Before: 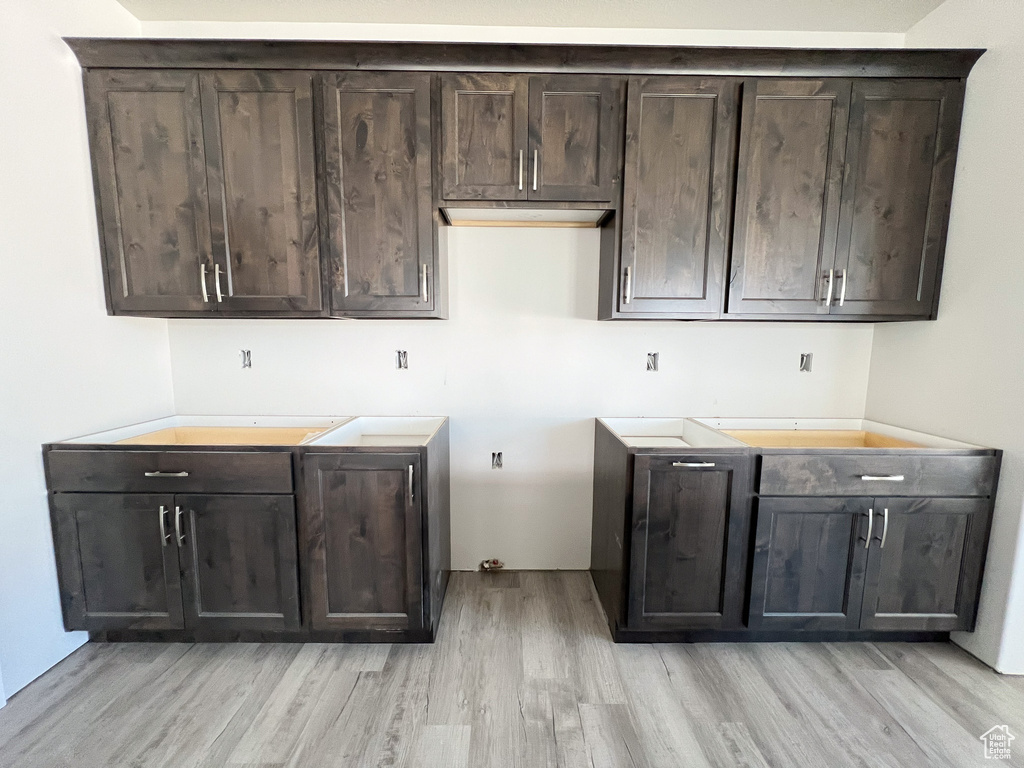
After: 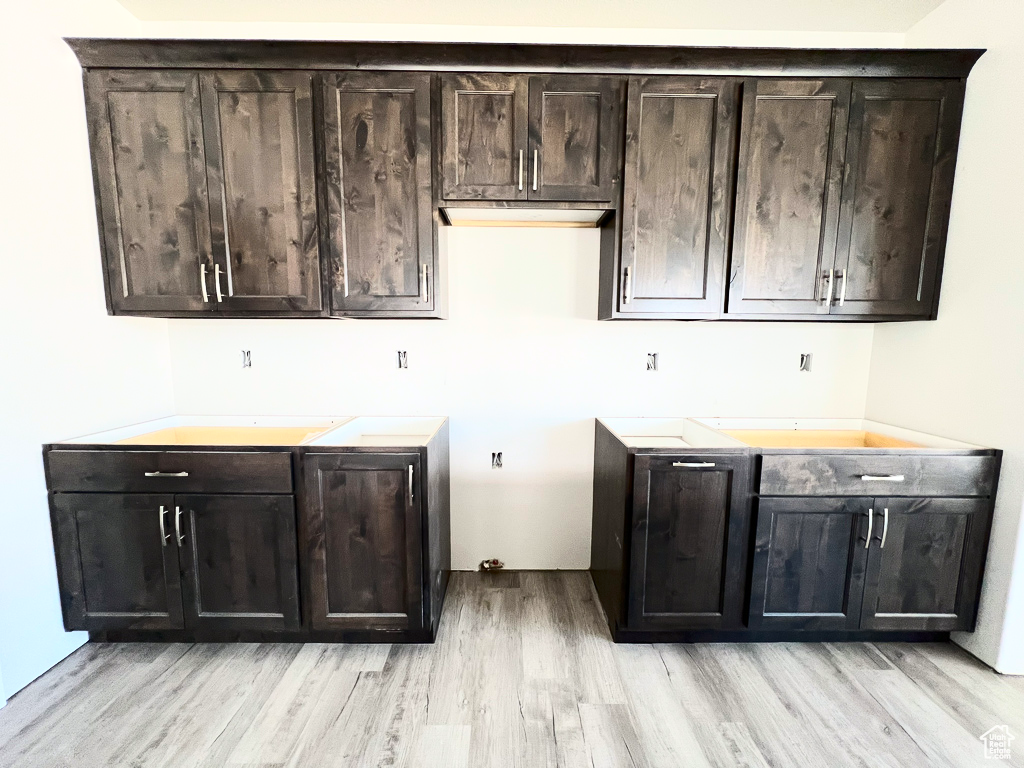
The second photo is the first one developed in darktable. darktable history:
contrast brightness saturation: contrast 0.4, brightness 0.1, saturation 0.21
exposure: compensate highlight preservation false
